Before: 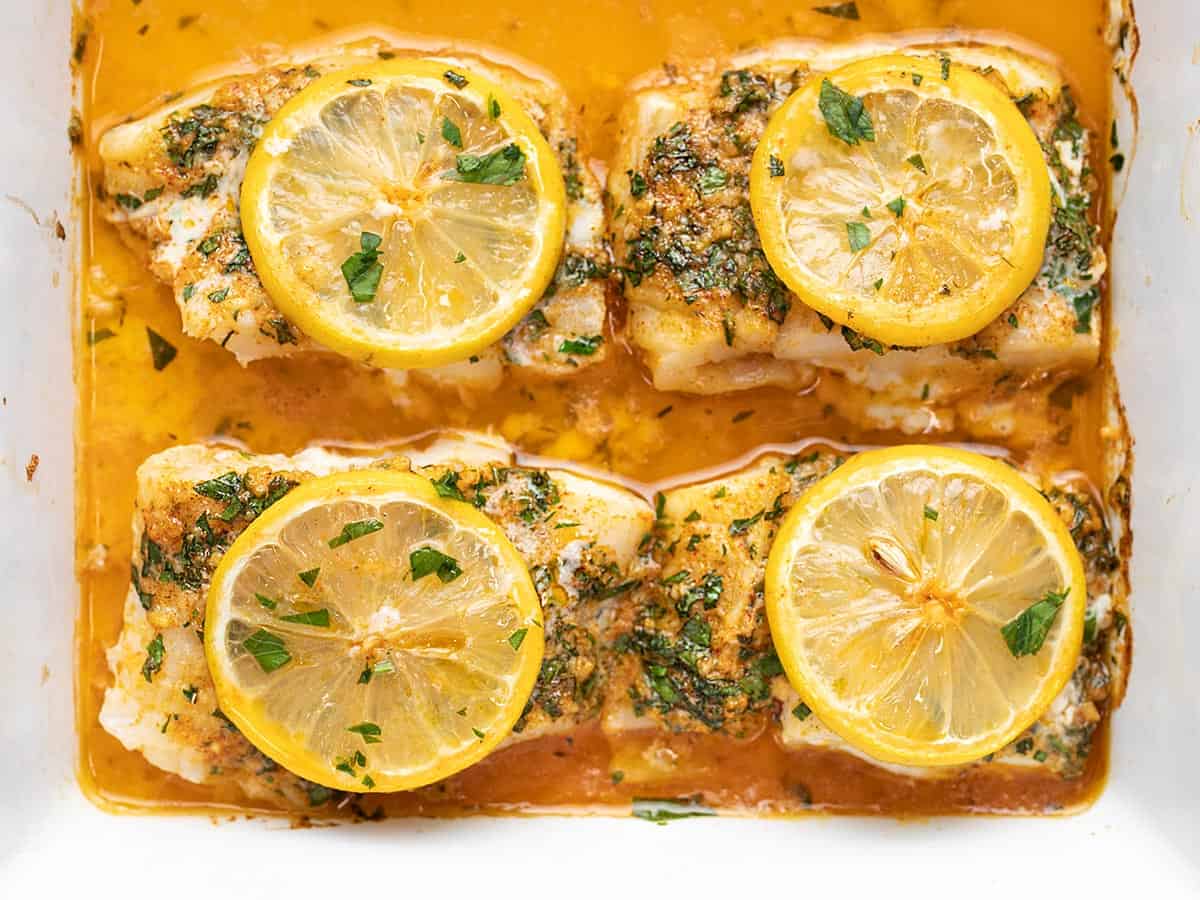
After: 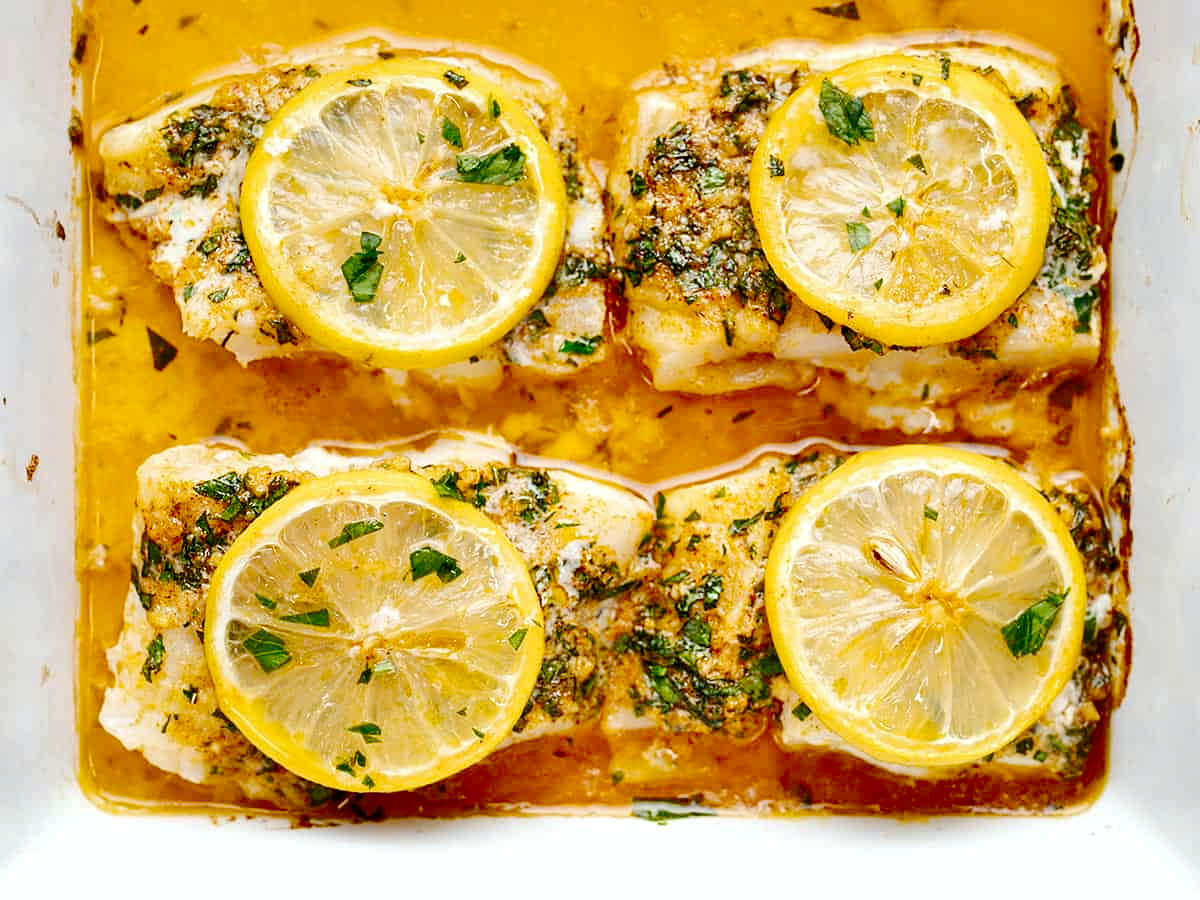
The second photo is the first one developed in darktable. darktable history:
shadows and highlights: shadows 5, soften with gaussian
tone curve: curves: ch0 [(0, 0) (0.003, 0.019) (0.011, 0.021) (0.025, 0.023) (0.044, 0.026) (0.069, 0.037) (0.1, 0.059) (0.136, 0.088) (0.177, 0.138) (0.224, 0.199) (0.277, 0.279) (0.335, 0.376) (0.399, 0.481) (0.468, 0.581) (0.543, 0.658) (0.623, 0.735) (0.709, 0.8) (0.801, 0.861) (0.898, 0.928) (1, 1)], preserve colors none
white balance: red 0.978, blue 0.999
exposure: black level correction 0.007, exposure 0.093 EV, compensate highlight preservation false
